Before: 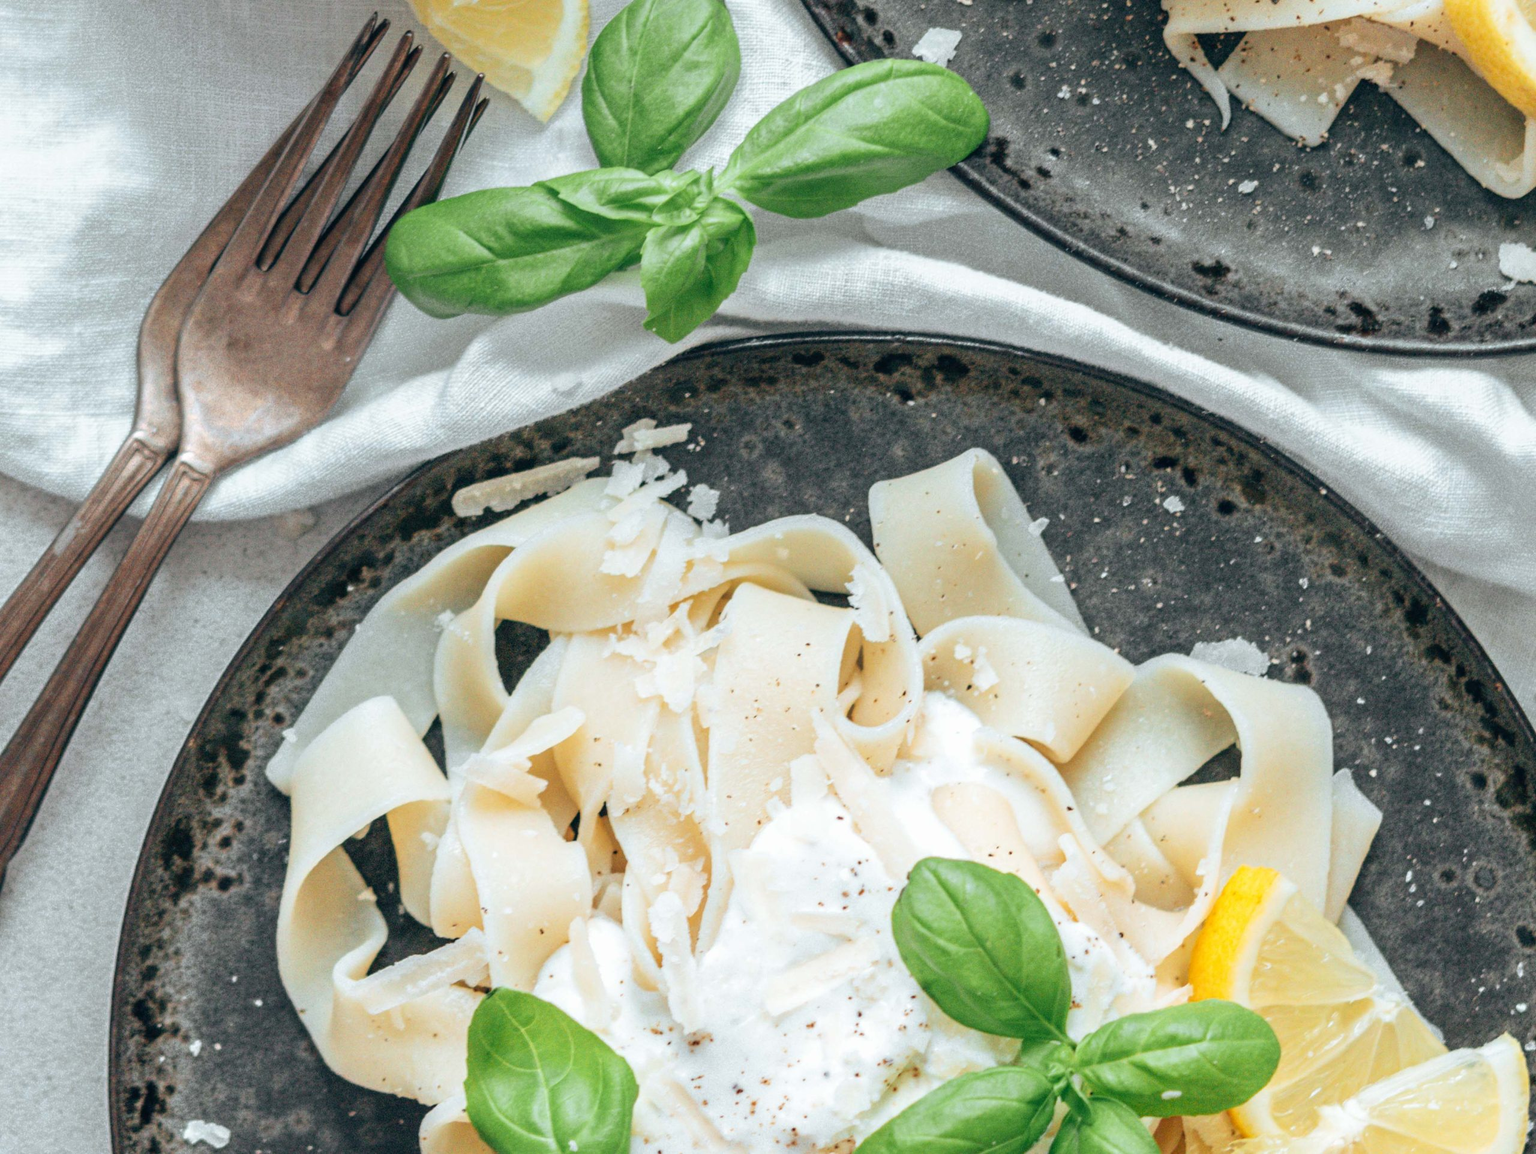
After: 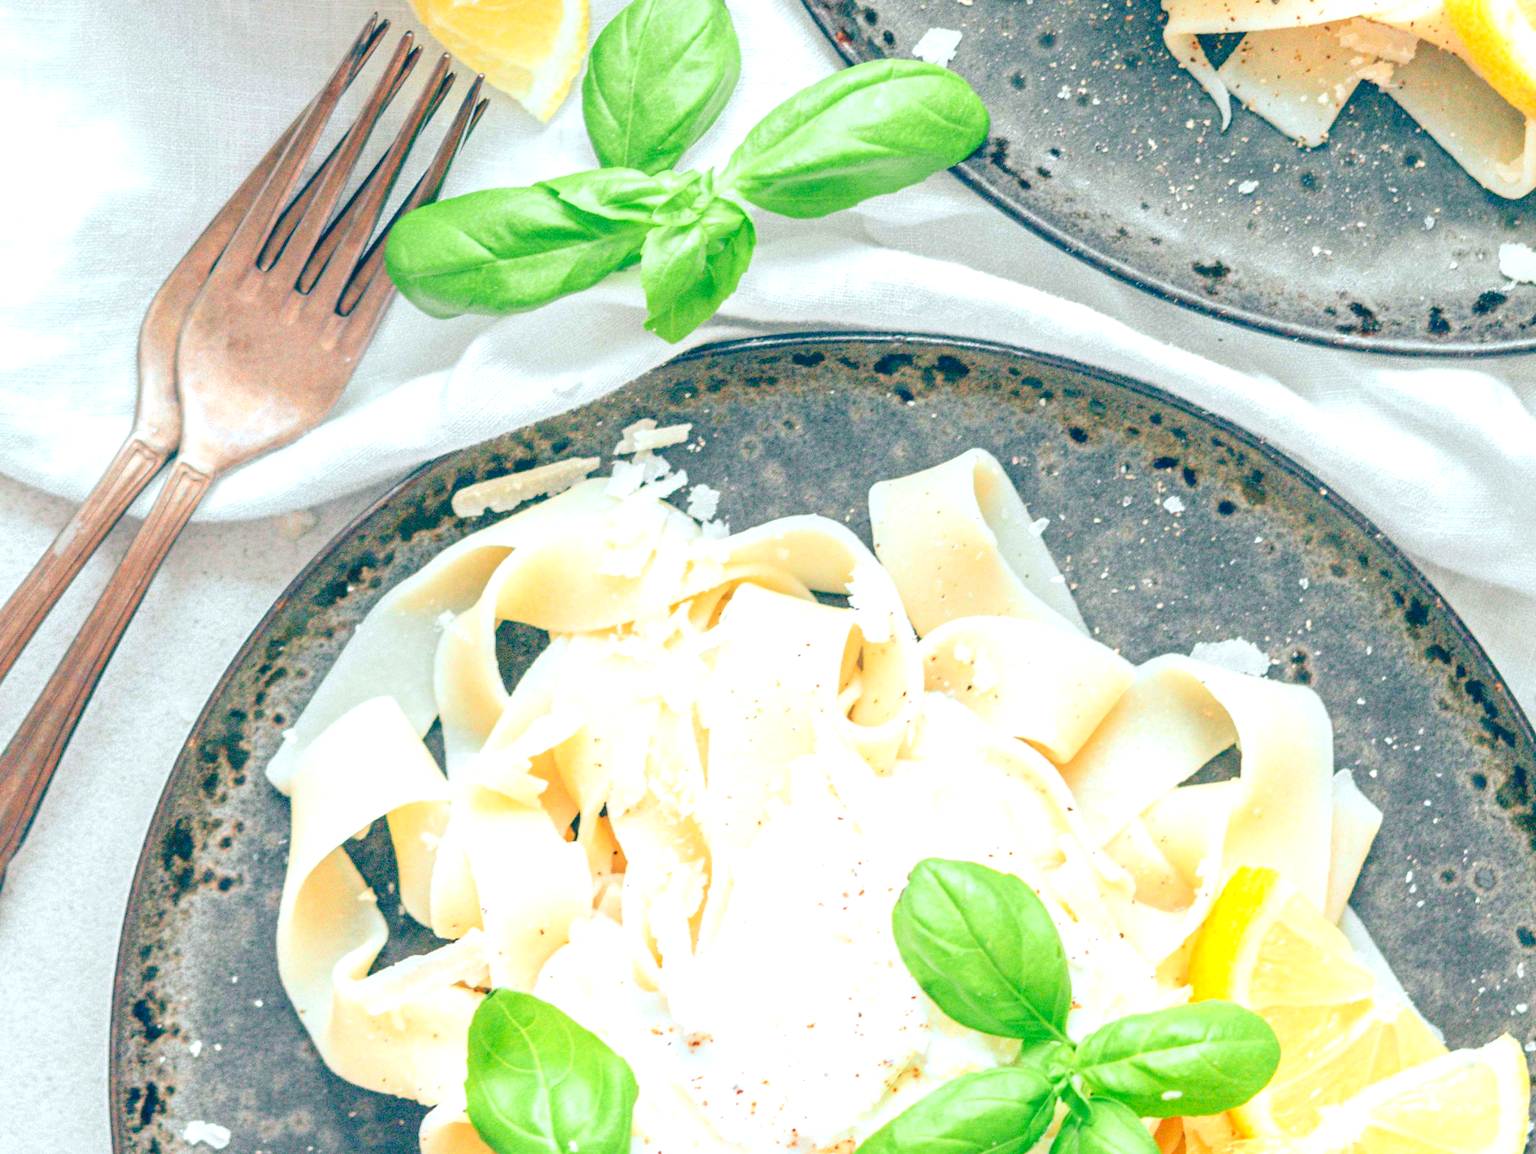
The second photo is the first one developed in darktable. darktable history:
color contrast: green-magenta contrast 1.1, blue-yellow contrast 1.1, unbound 0
levels: levels [0.008, 0.318, 0.836]
